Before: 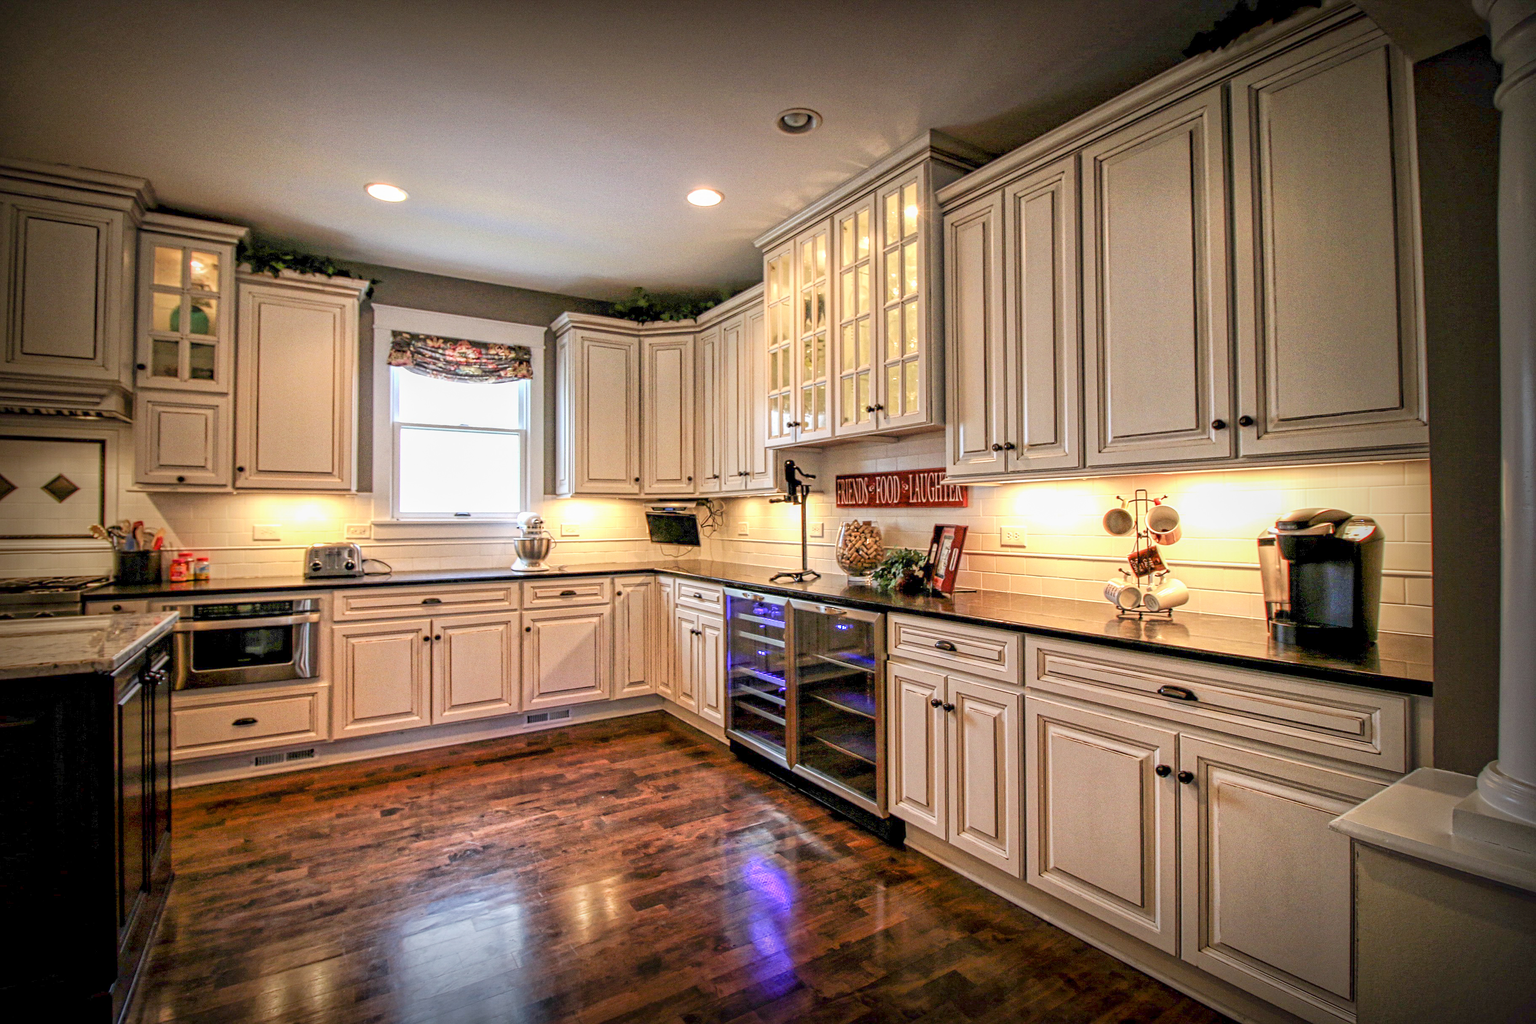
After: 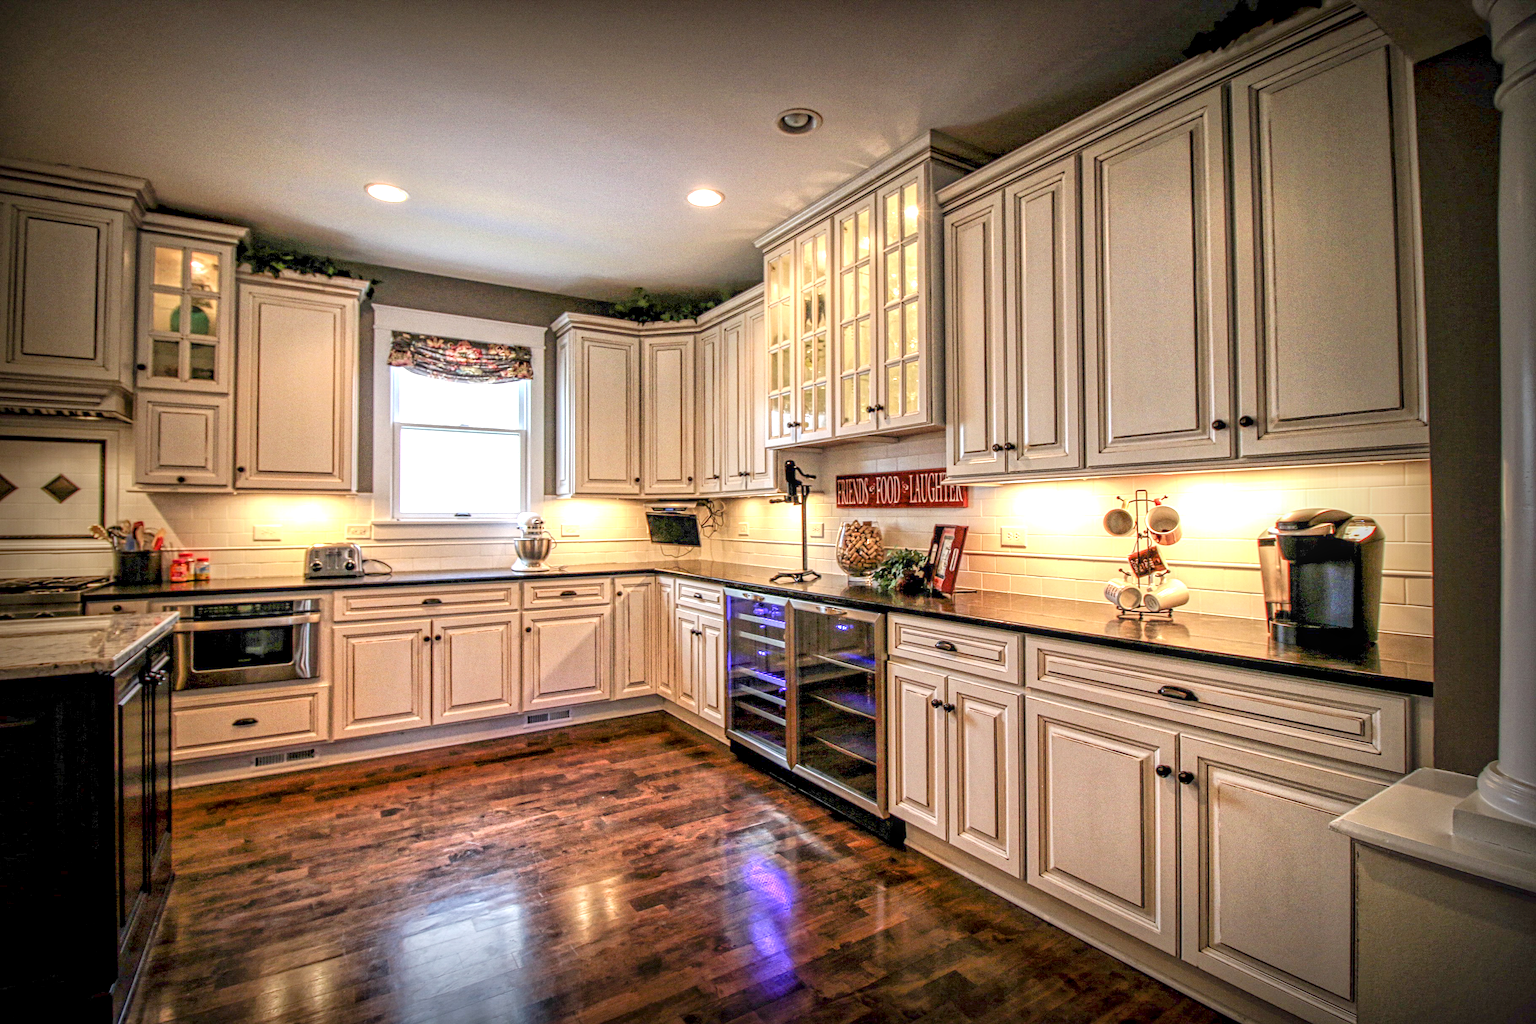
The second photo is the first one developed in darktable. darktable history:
local contrast: on, module defaults
exposure: exposure 0.2 EV, compensate highlight preservation false
